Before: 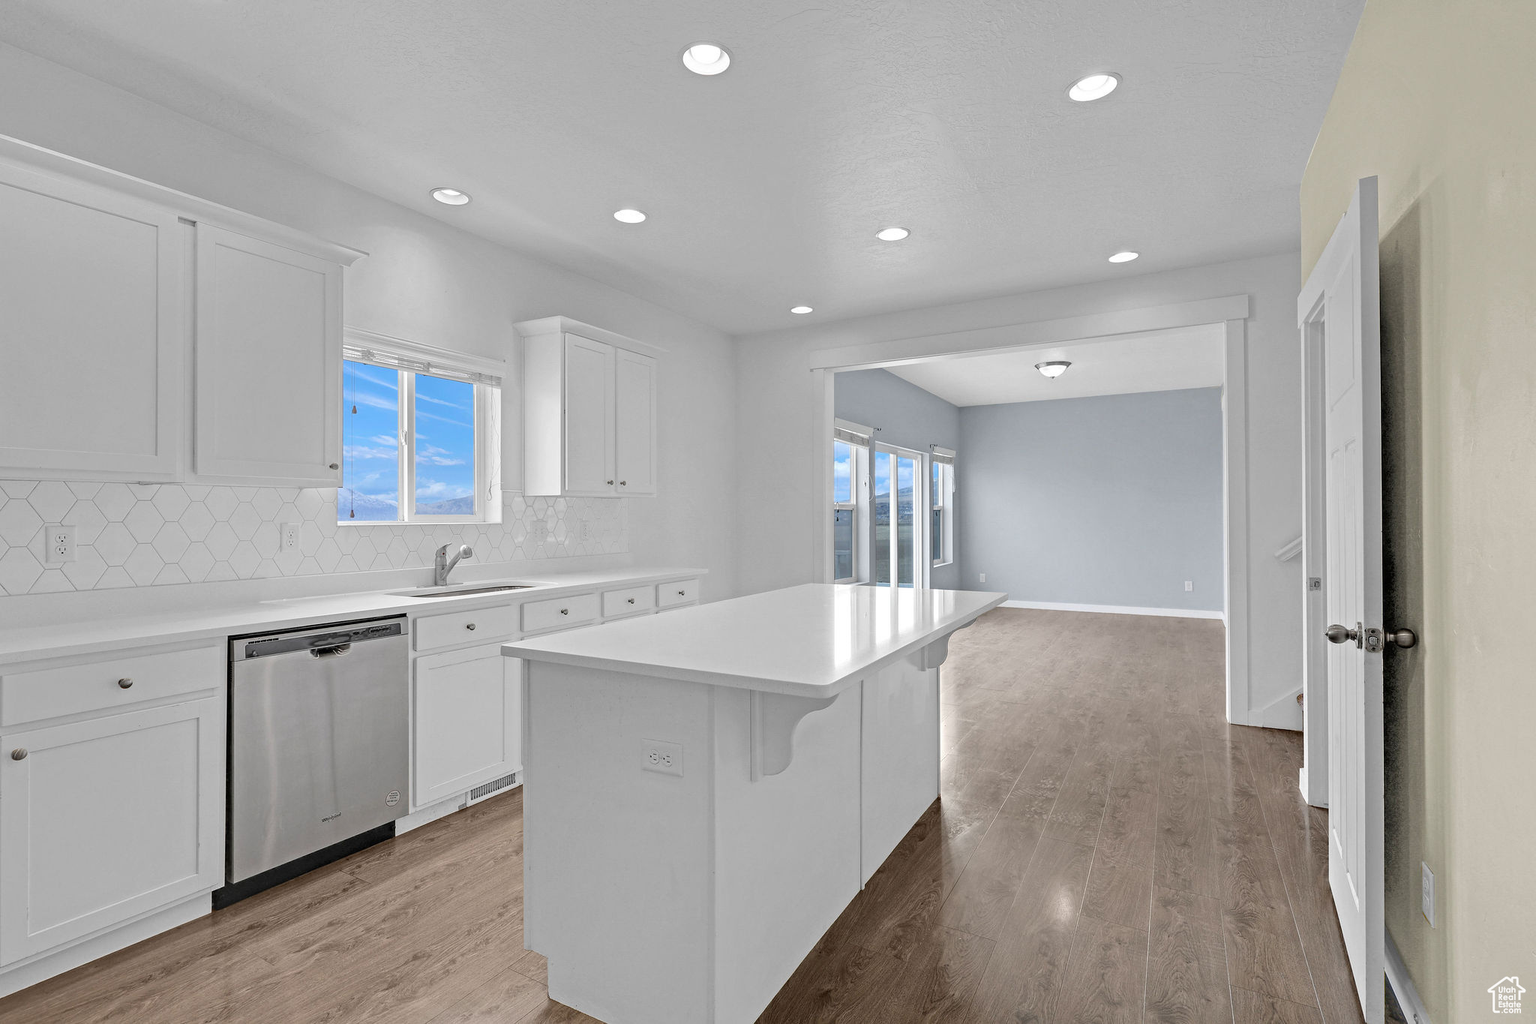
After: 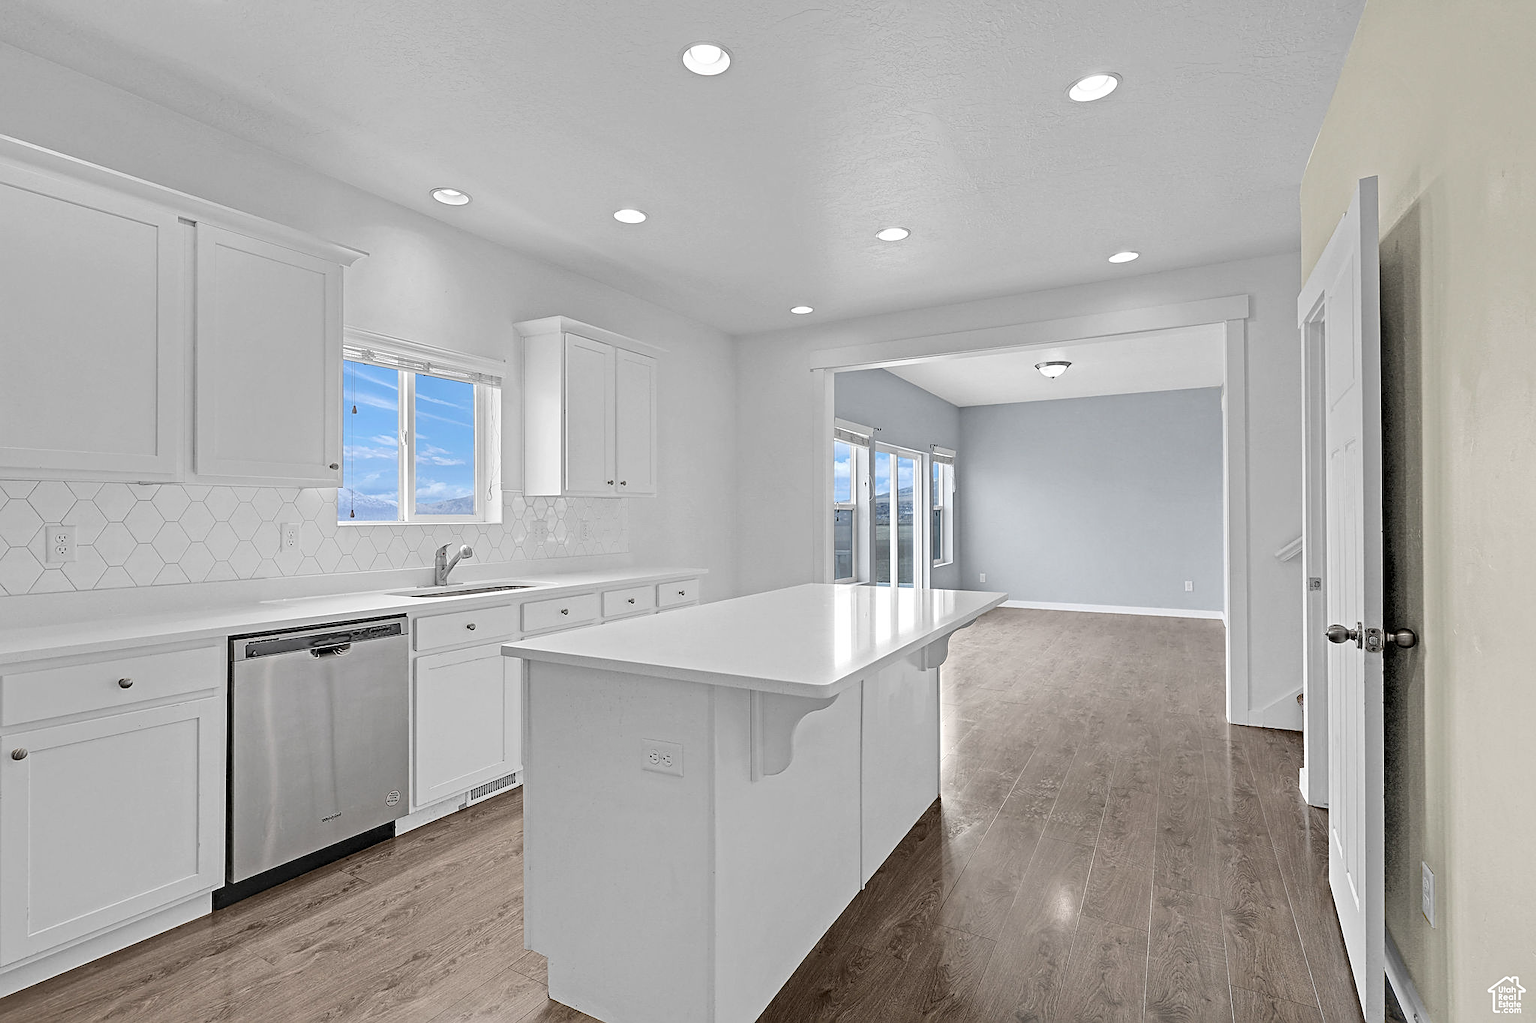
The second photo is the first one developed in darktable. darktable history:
contrast brightness saturation: contrast 0.11, saturation -0.17
sharpen: on, module defaults
